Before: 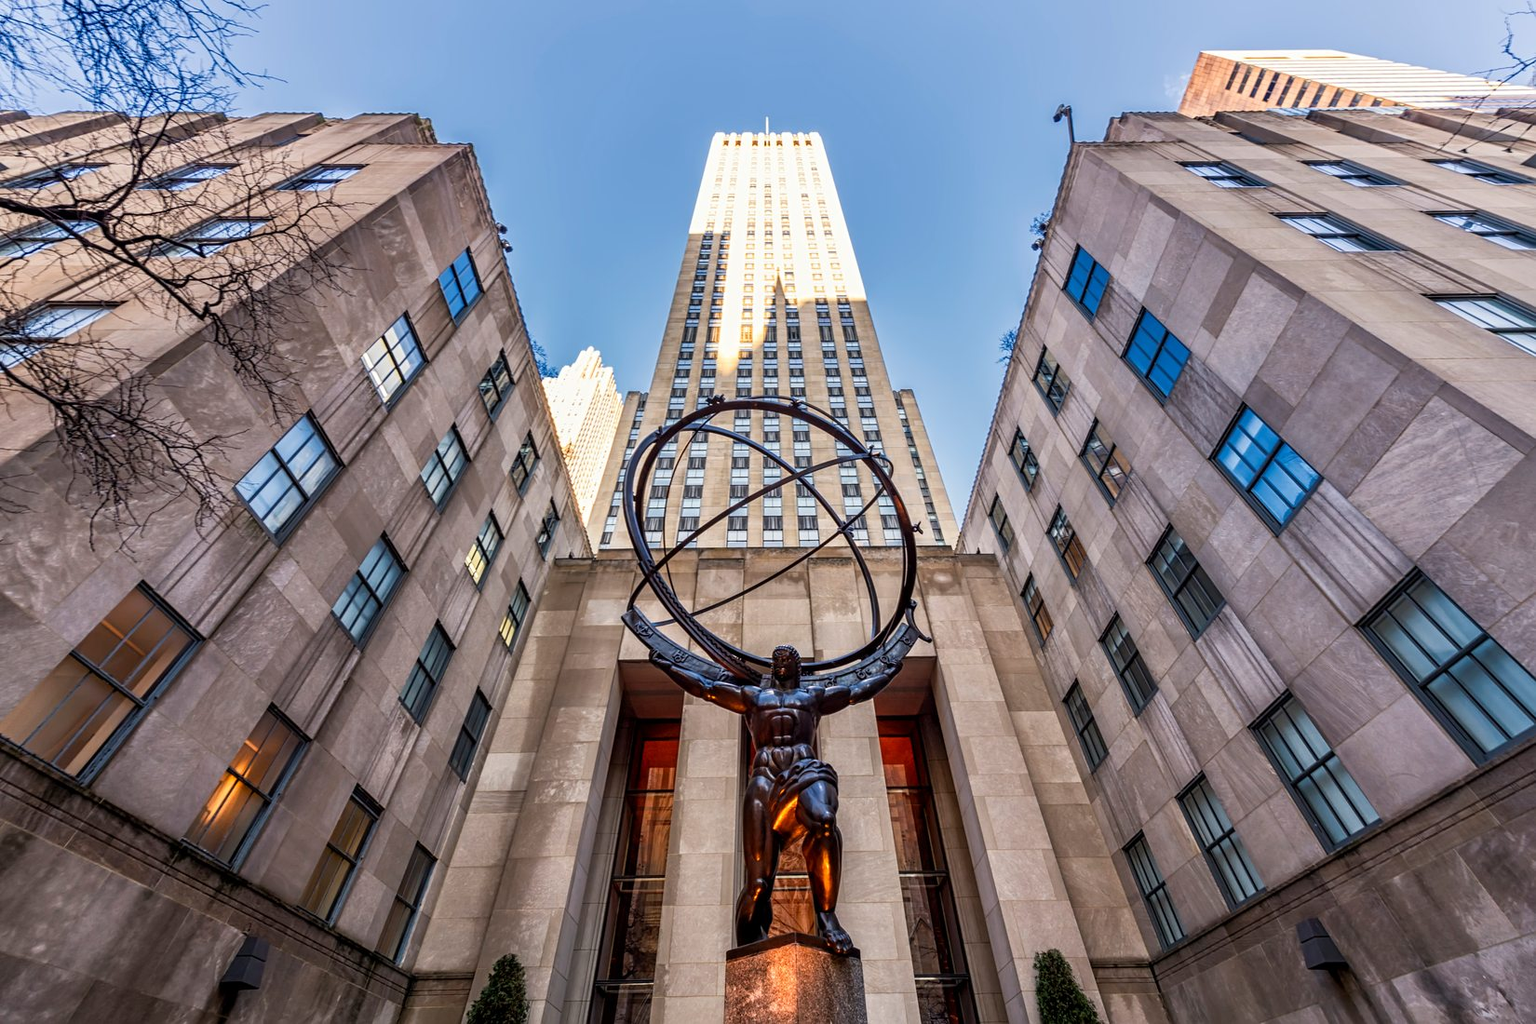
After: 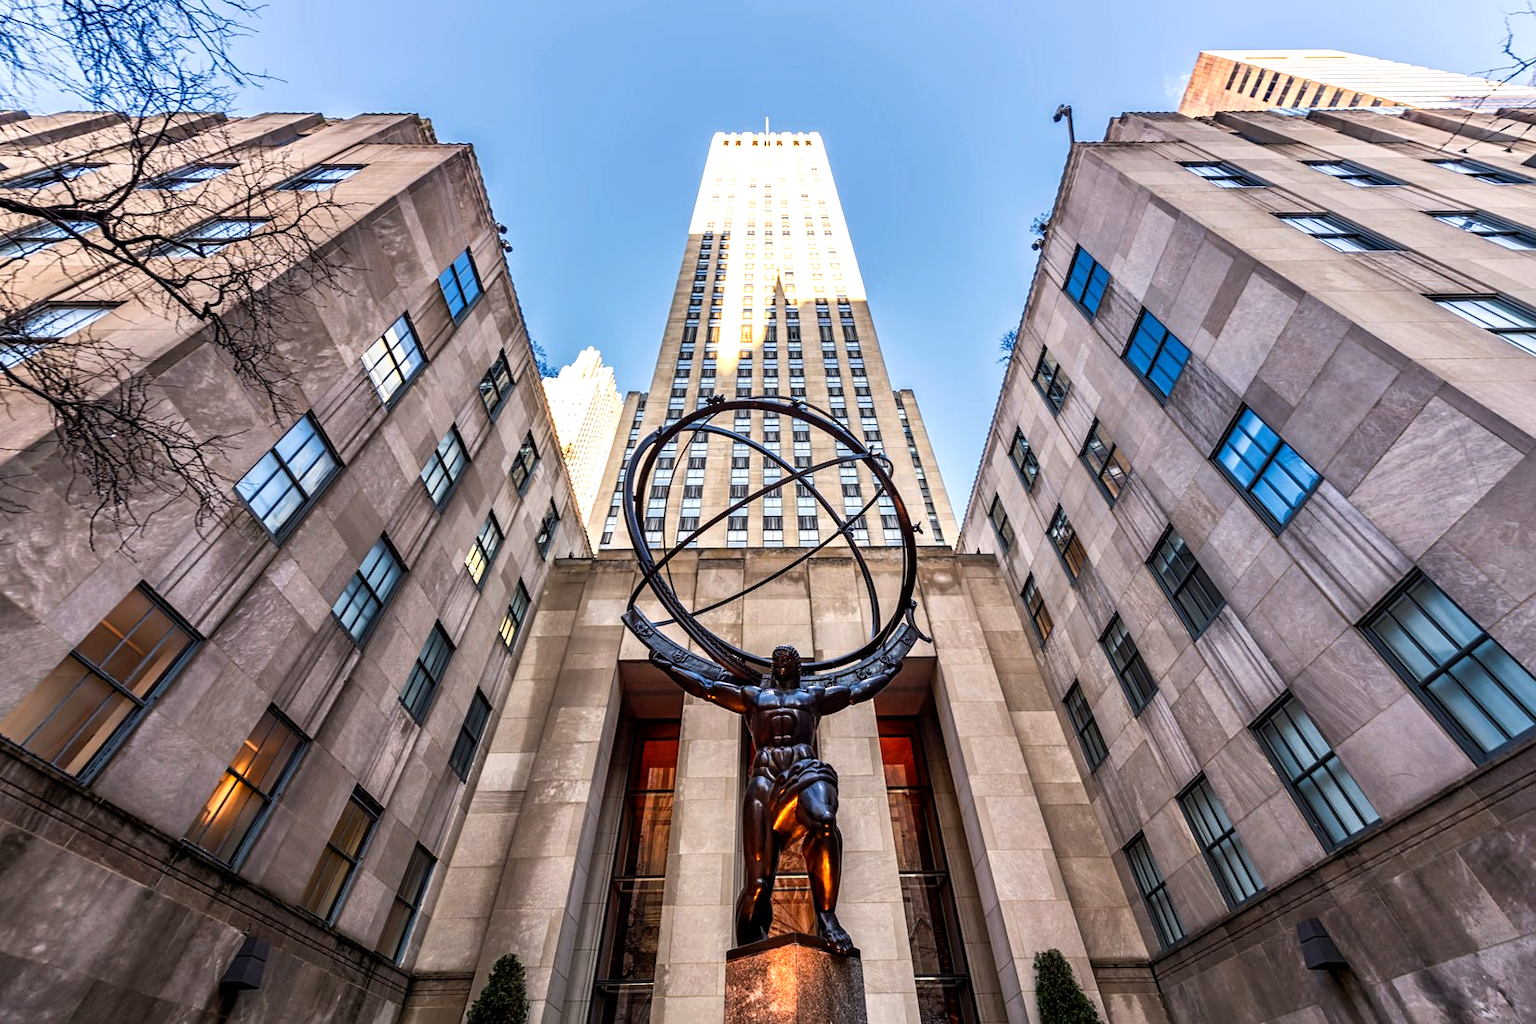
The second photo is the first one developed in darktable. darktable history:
tone equalizer: -8 EV -0.442 EV, -7 EV -0.428 EV, -6 EV -0.31 EV, -5 EV -0.187 EV, -3 EV 0.223 EV, -2 EV 0.351 EV, -1 EV 0.388 EV, +0 EV 0.415 EV, edges refinement/feathering 500, mask exposure compensation -1.57 EV, preserve details no
